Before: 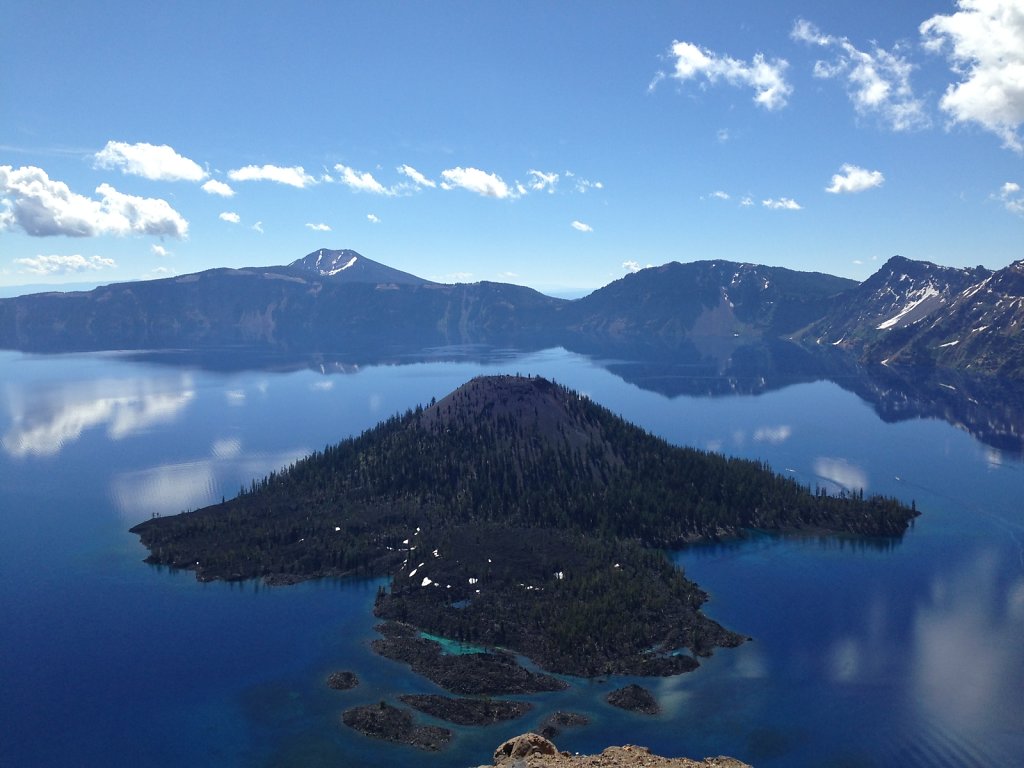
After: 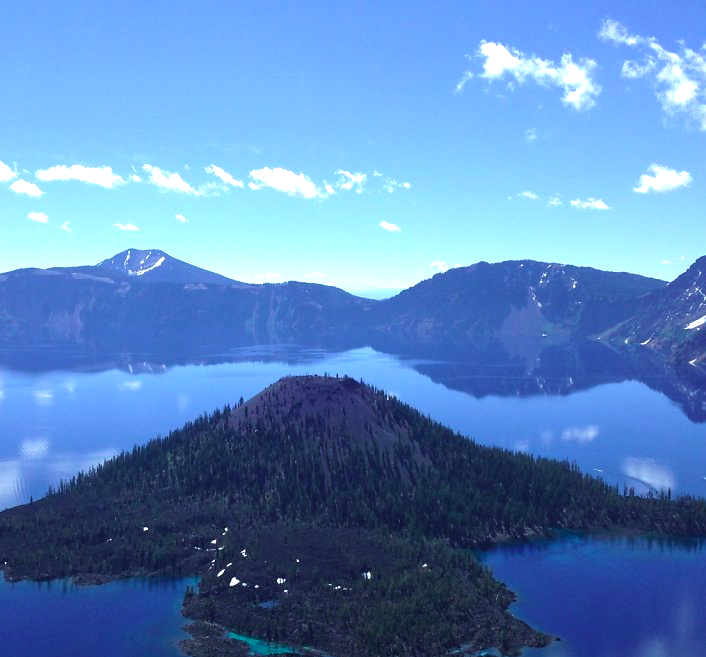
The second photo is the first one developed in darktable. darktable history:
crop: left 18.803%, right 12.22%, bottom 14.351%
velvia: strength 15.35%
exposure: black level correction 0, exposure 0.499 EV, compensate exposure bias true, compensate highlight preservation false
color calibration: output R [0.948, 0.091, -0.04, 0], output G [-0.3, 1.384, -0.085, 0], output B [-0.108, 0.061, 1.08, 0], x 0.37, y 0.382, temperature 4304.15 K, gamut compression 1.72
